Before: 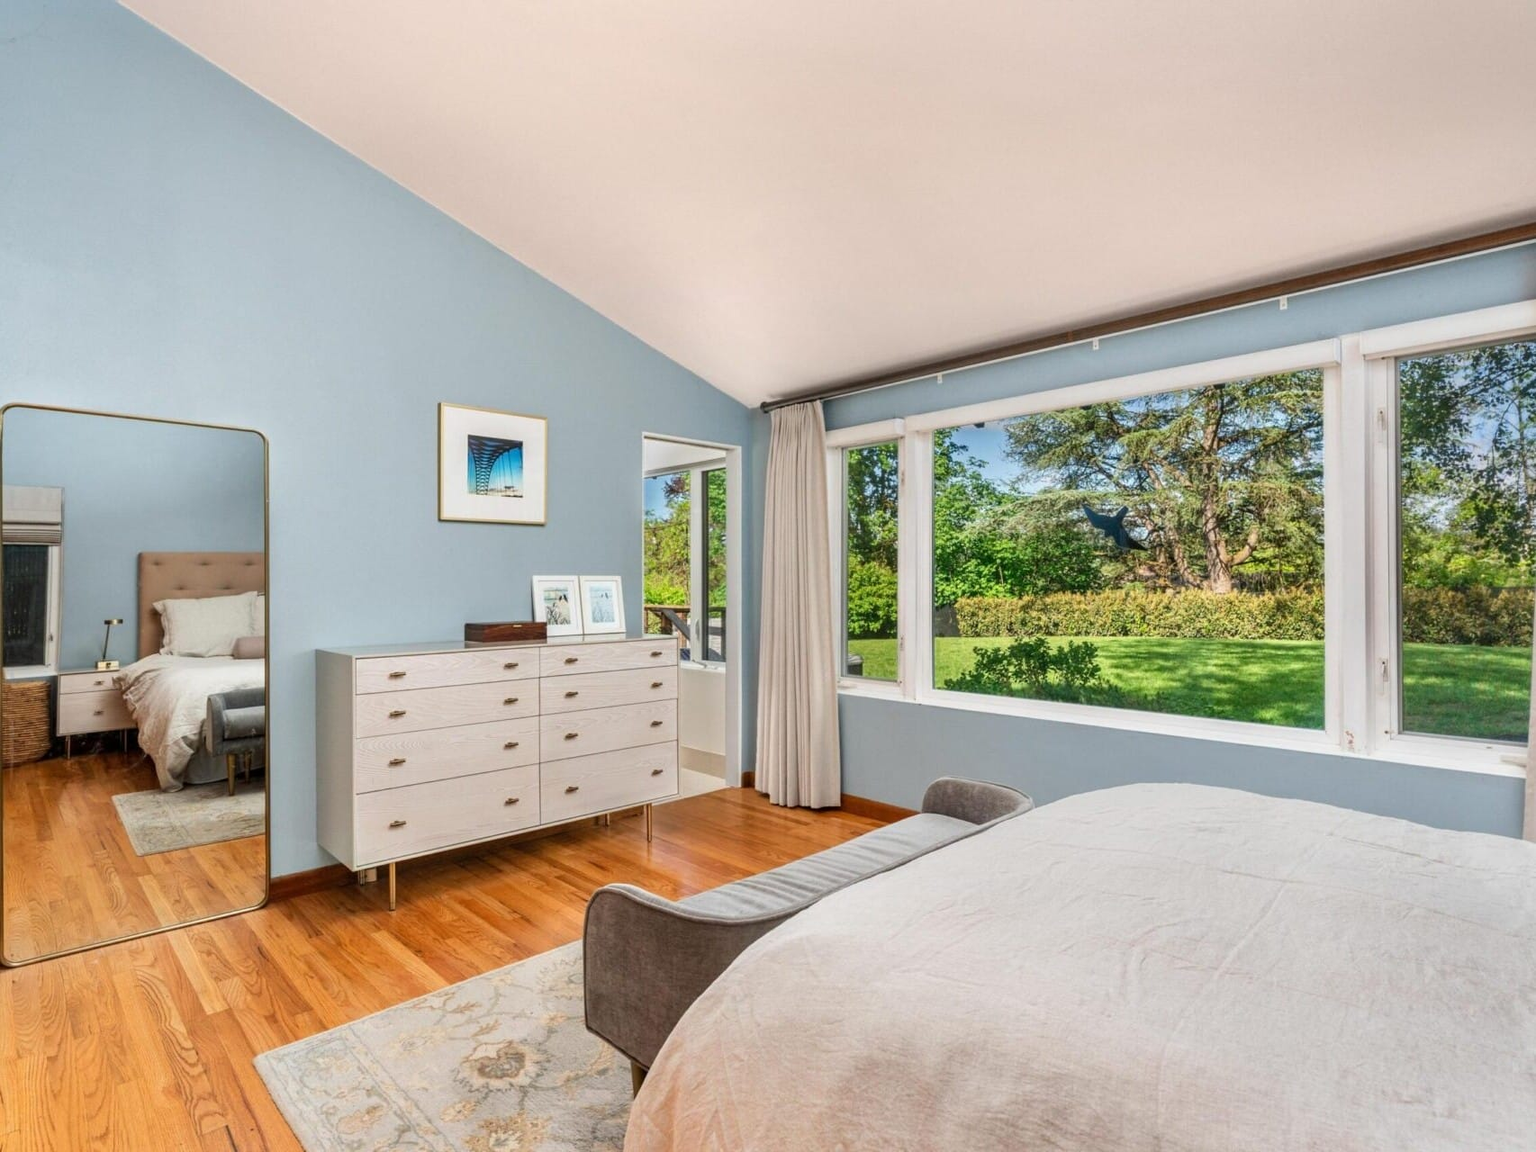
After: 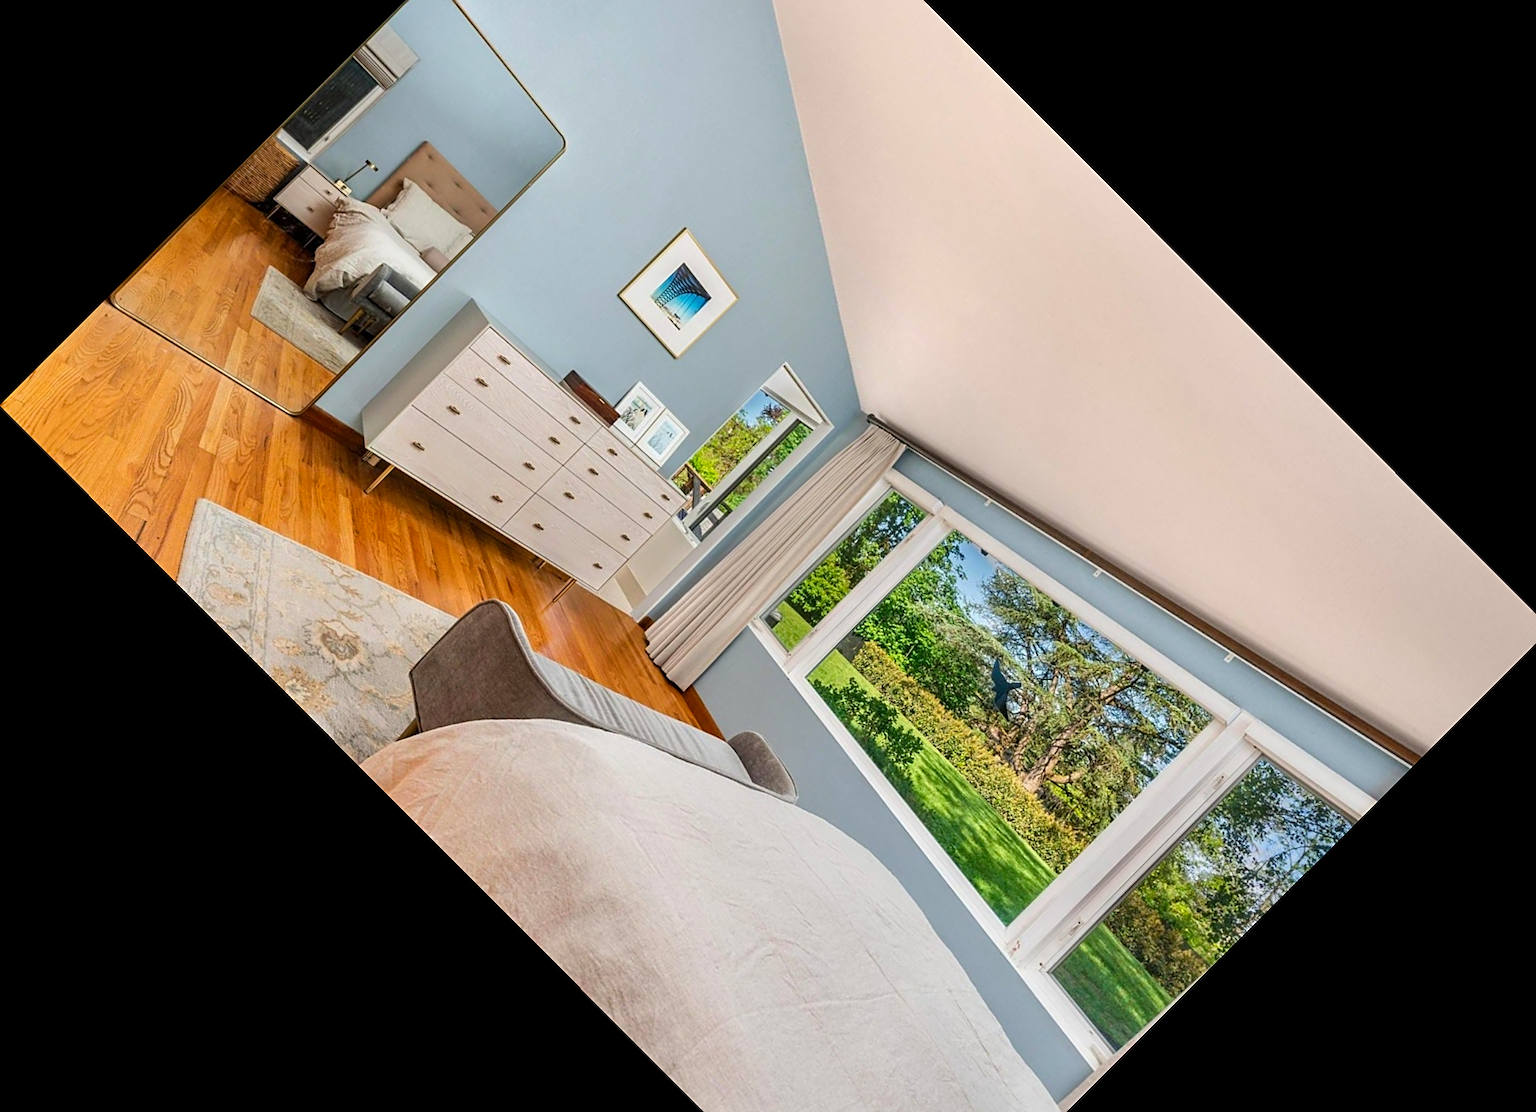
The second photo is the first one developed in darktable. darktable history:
crop and rotate: angle -45.09°, top 16.659%, right 0.873%, bottom 11.601%
tone equalizer: edges refinement/feathering 500, mask exposure compensation -1.57 EV, preserve details no
color balance rgb: linear chroma grading › global chroma -15.995%, perceptual saturation grading › global saturation 25.709%, global vibrance 20%
sharpen: amount 0.493
